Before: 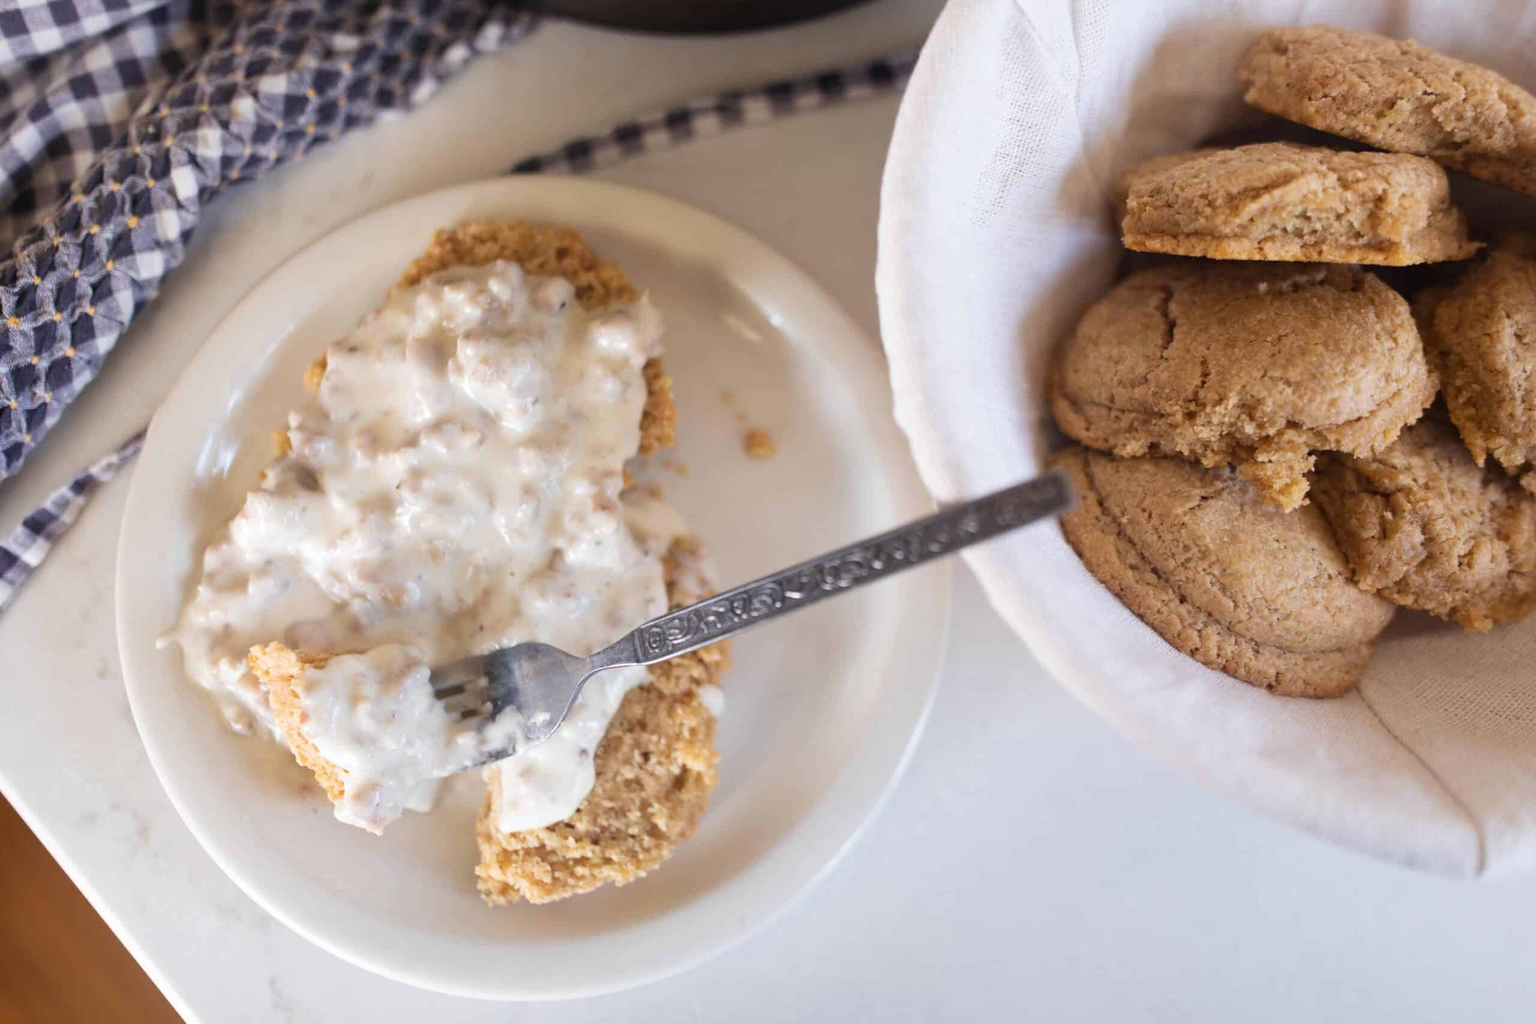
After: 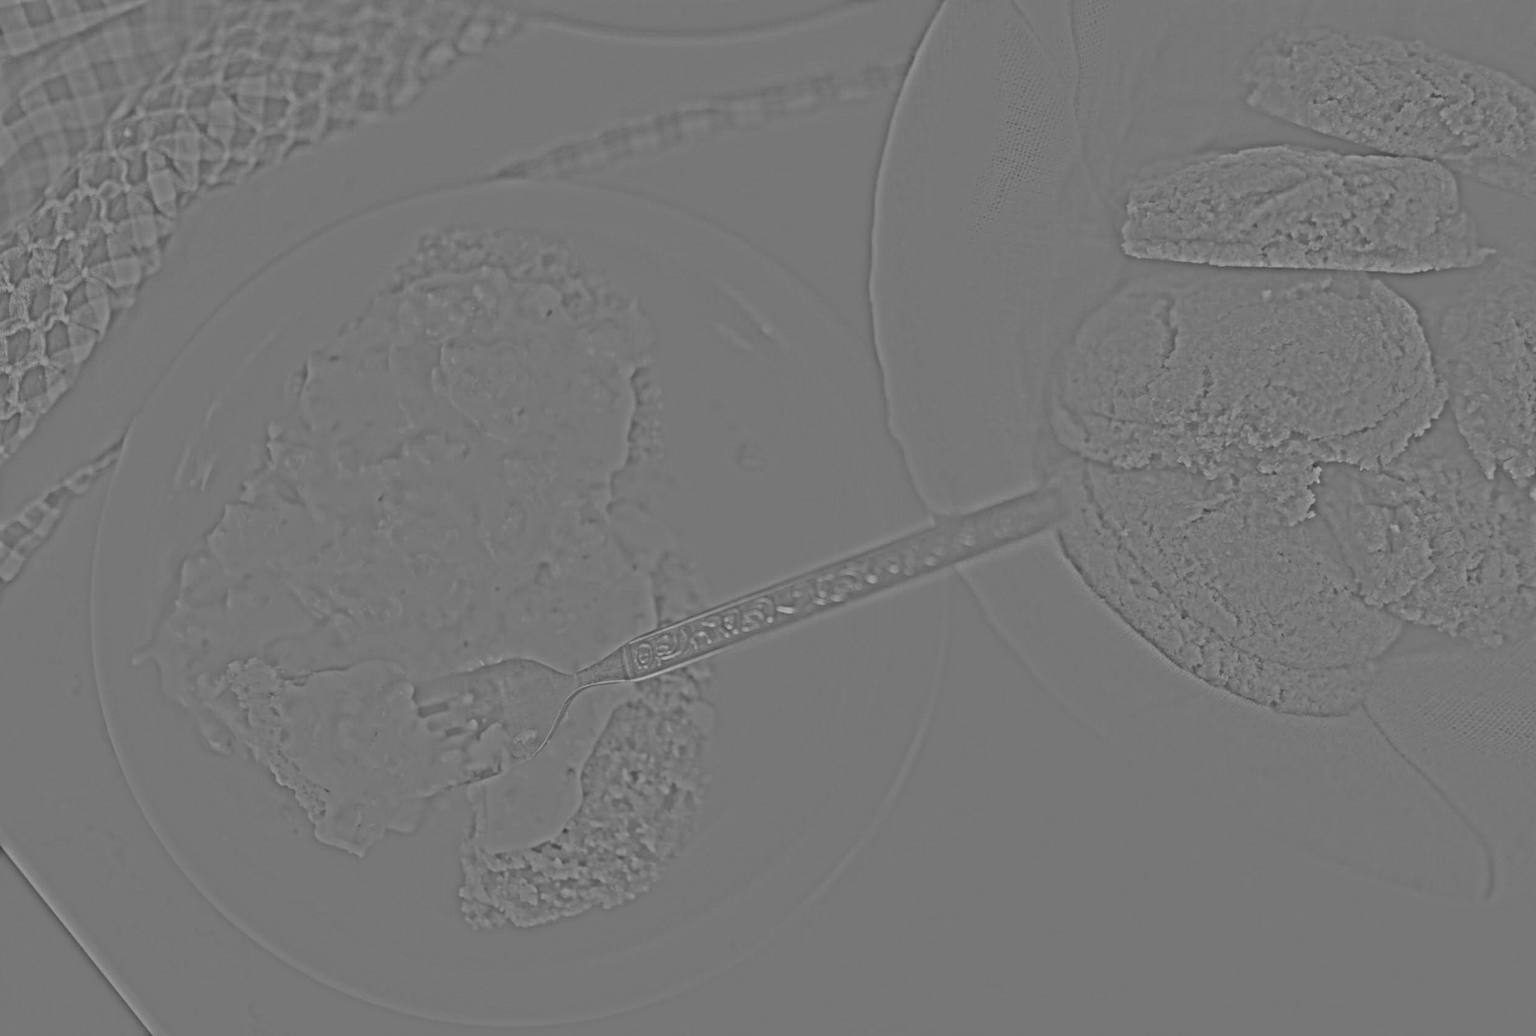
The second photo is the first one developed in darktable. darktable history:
crop and rotate: left 1.774%, right 0.633%, bottom 1.28%
exposure: black level correction 0.001, compensate highlight preservation false
highpass: sharpness 25.84%, contrast boost 14.94%
